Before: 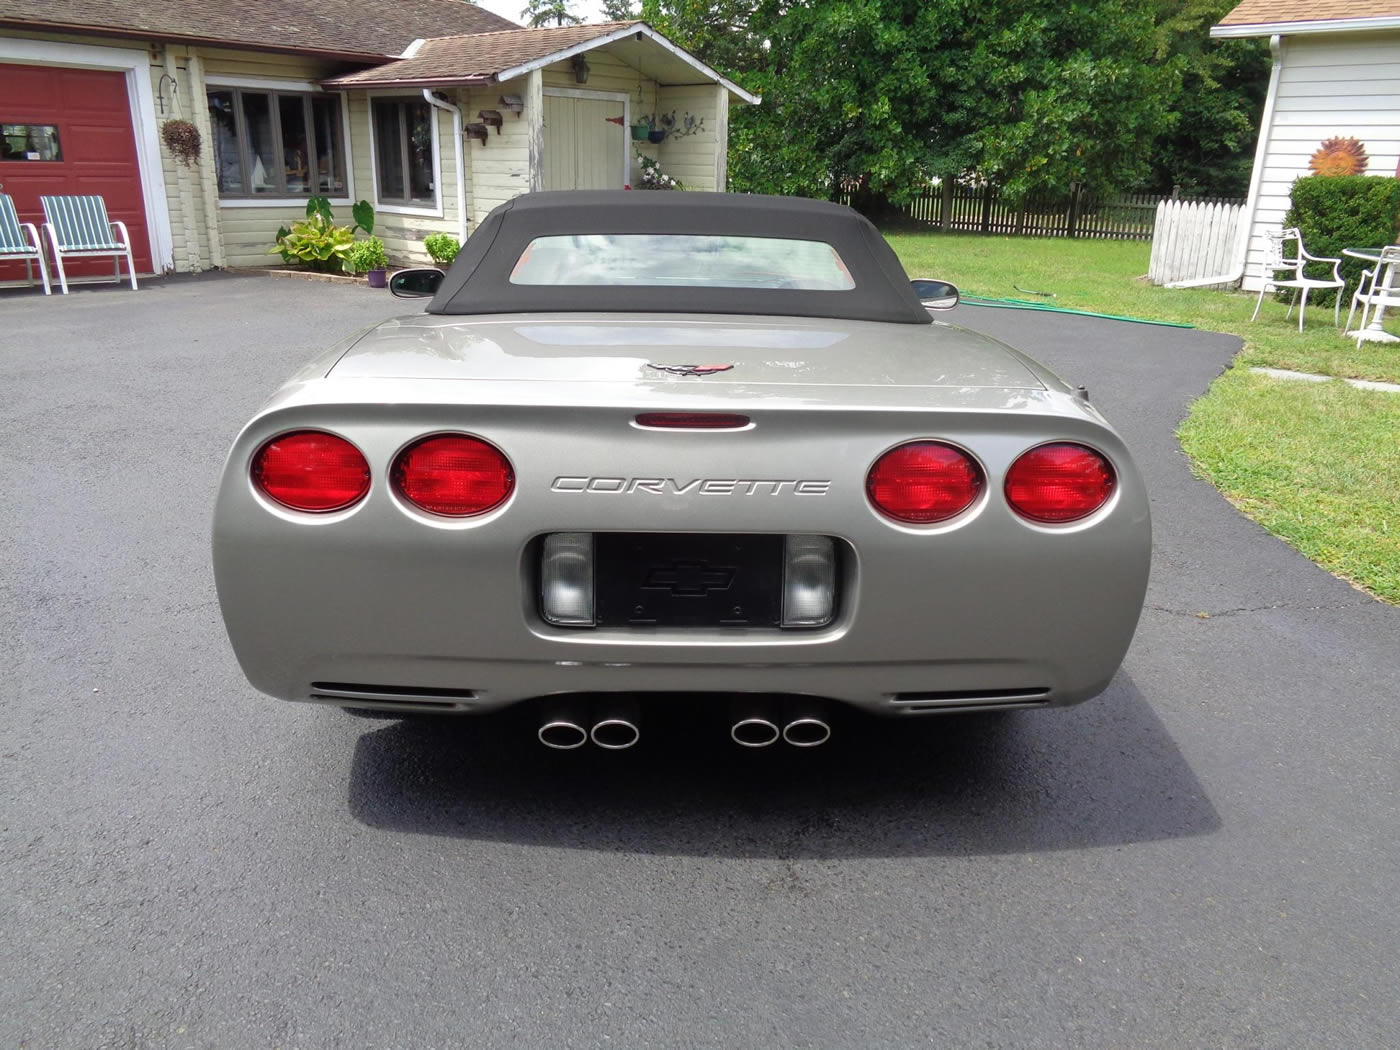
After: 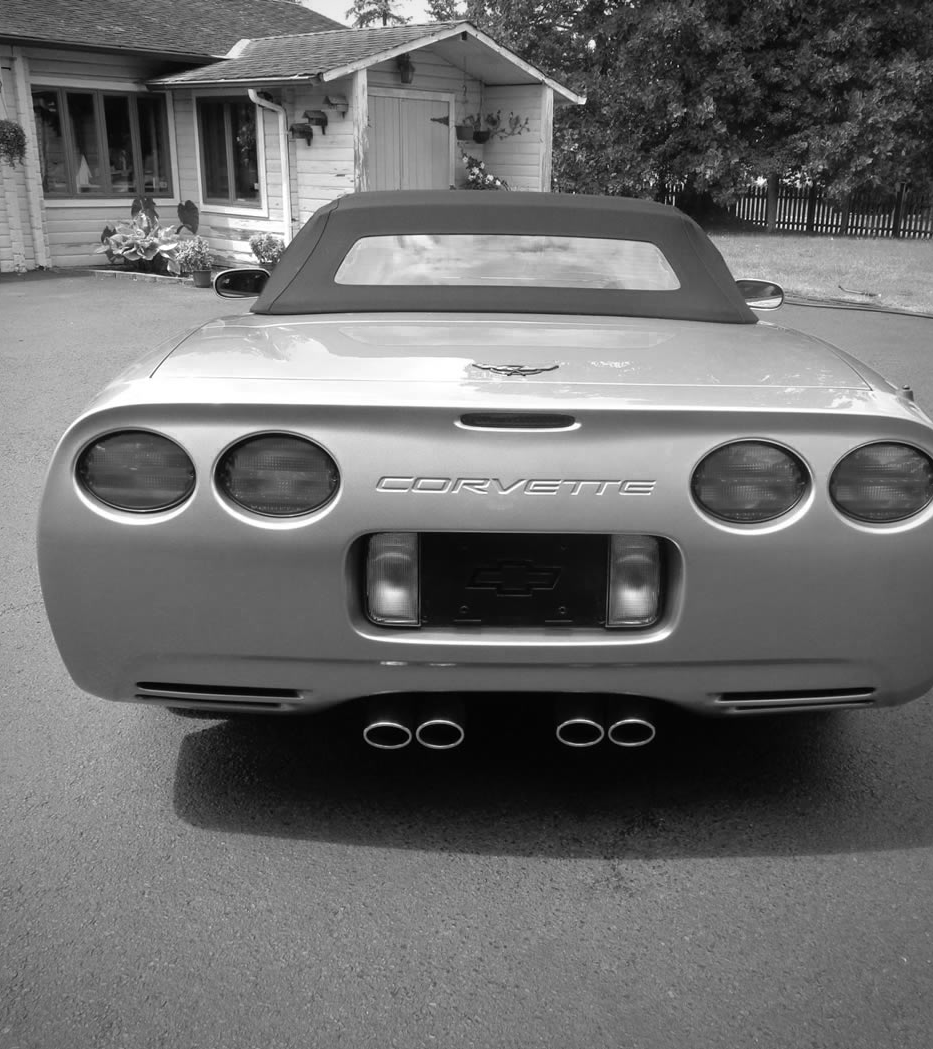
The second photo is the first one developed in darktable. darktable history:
color zones: curves: ch0 [(0.002, 0.593) (0.143, 0.417) (0.285, 0.541) (0.455, 0.289) (0.608, 0.327) (0.727, 0.283) (0.869, 0.571) (1, 0.603)]; ch1 [(0, 0) (0.143, 0) (0.286, 0) (0.429, 0) (0.571, 0) (0.714, 0) (0.857, 0)], mix 23.96%
vignetting: saturation -0.643, center (-0.031, -0.042)
crop and rotate: left 12.563%, right 20.784%
